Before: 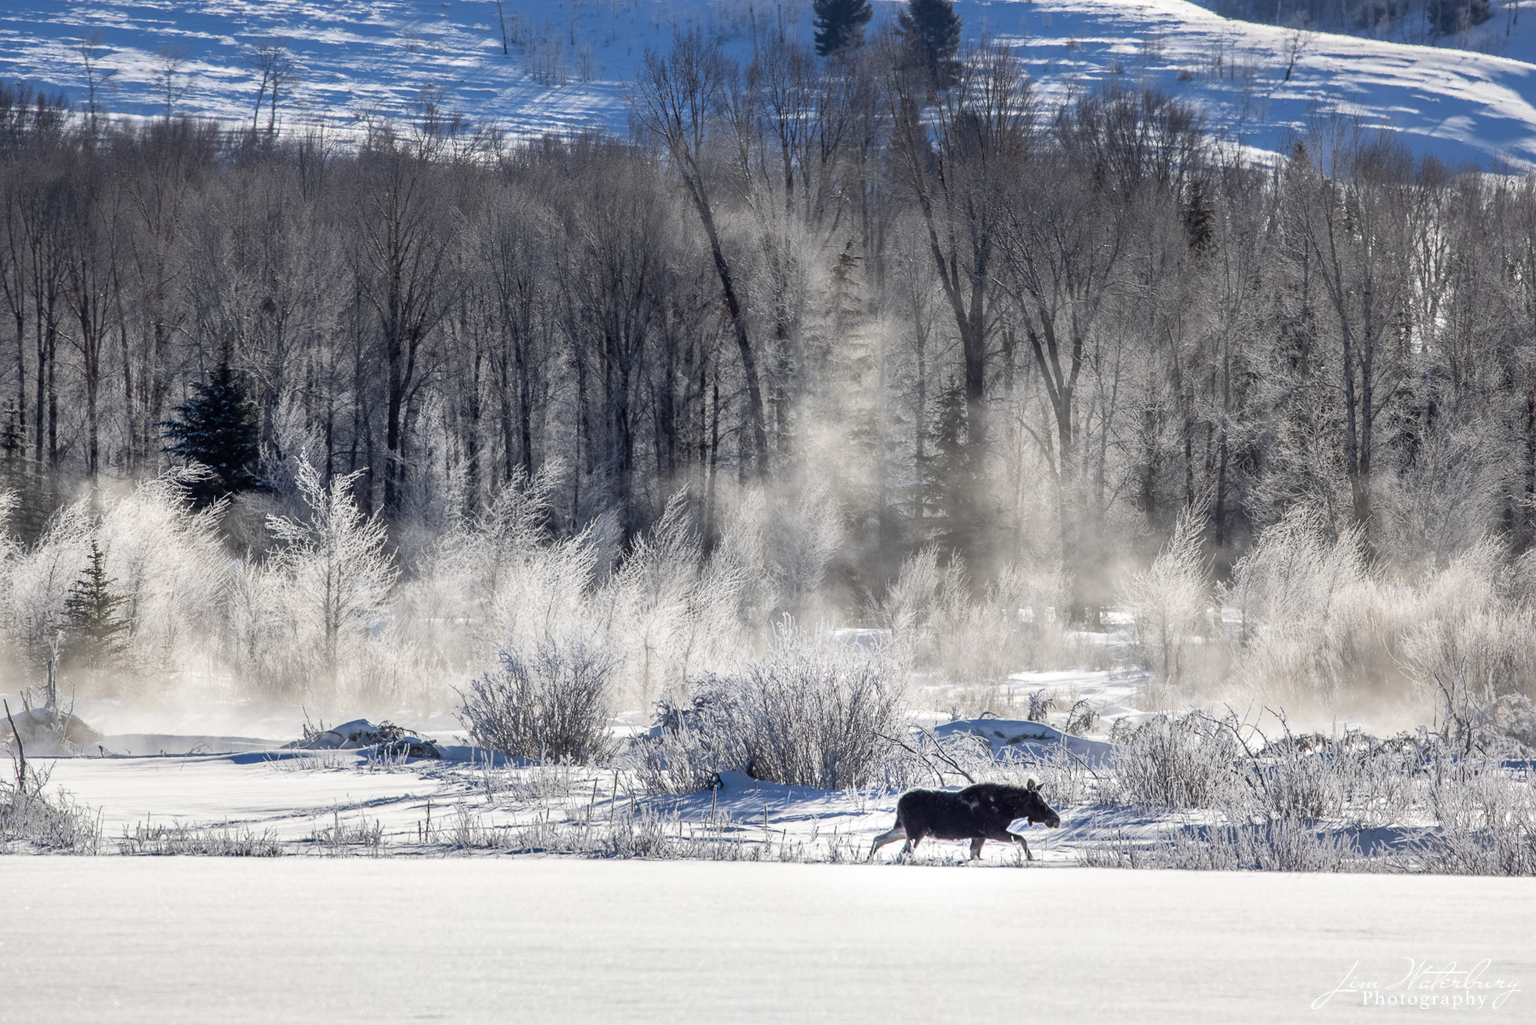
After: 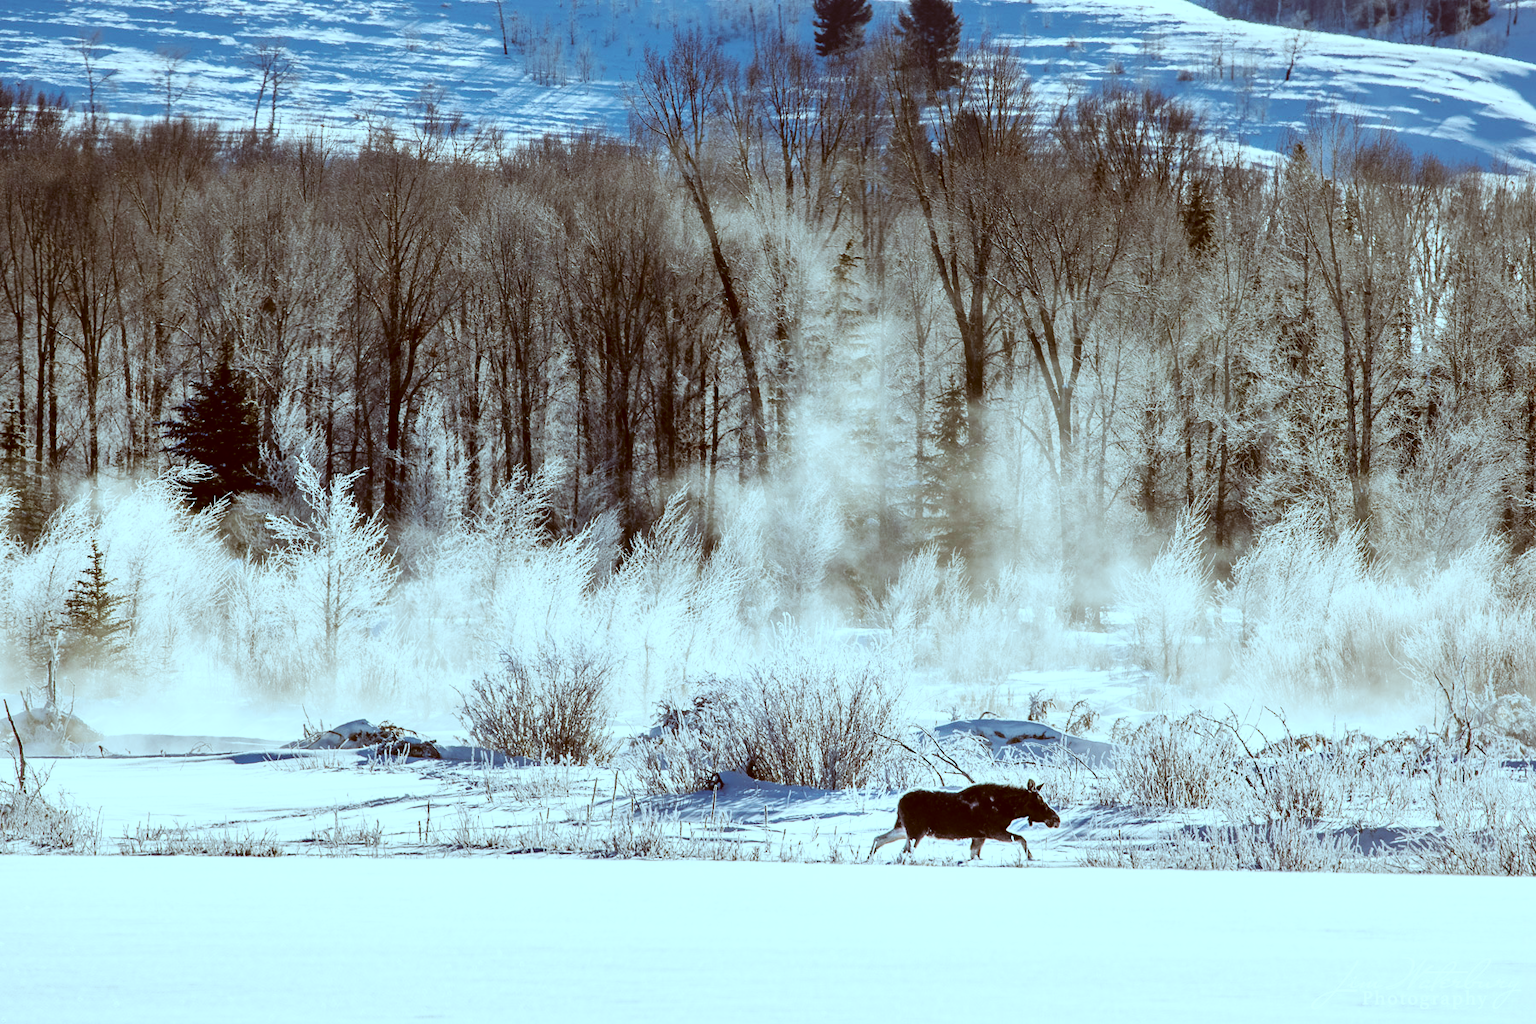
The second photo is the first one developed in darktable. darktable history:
color correction: highlights a* -14.62, highlights b* -16.22, shadows a* 10.12, shadows b* 29.4
base curve: curves: ch0 [(0, 0) (0.036, 0.025) (0.121, 0.166) (0.206, 0.329) (0.605, 0.79) (1, 1)], preserve colors none
